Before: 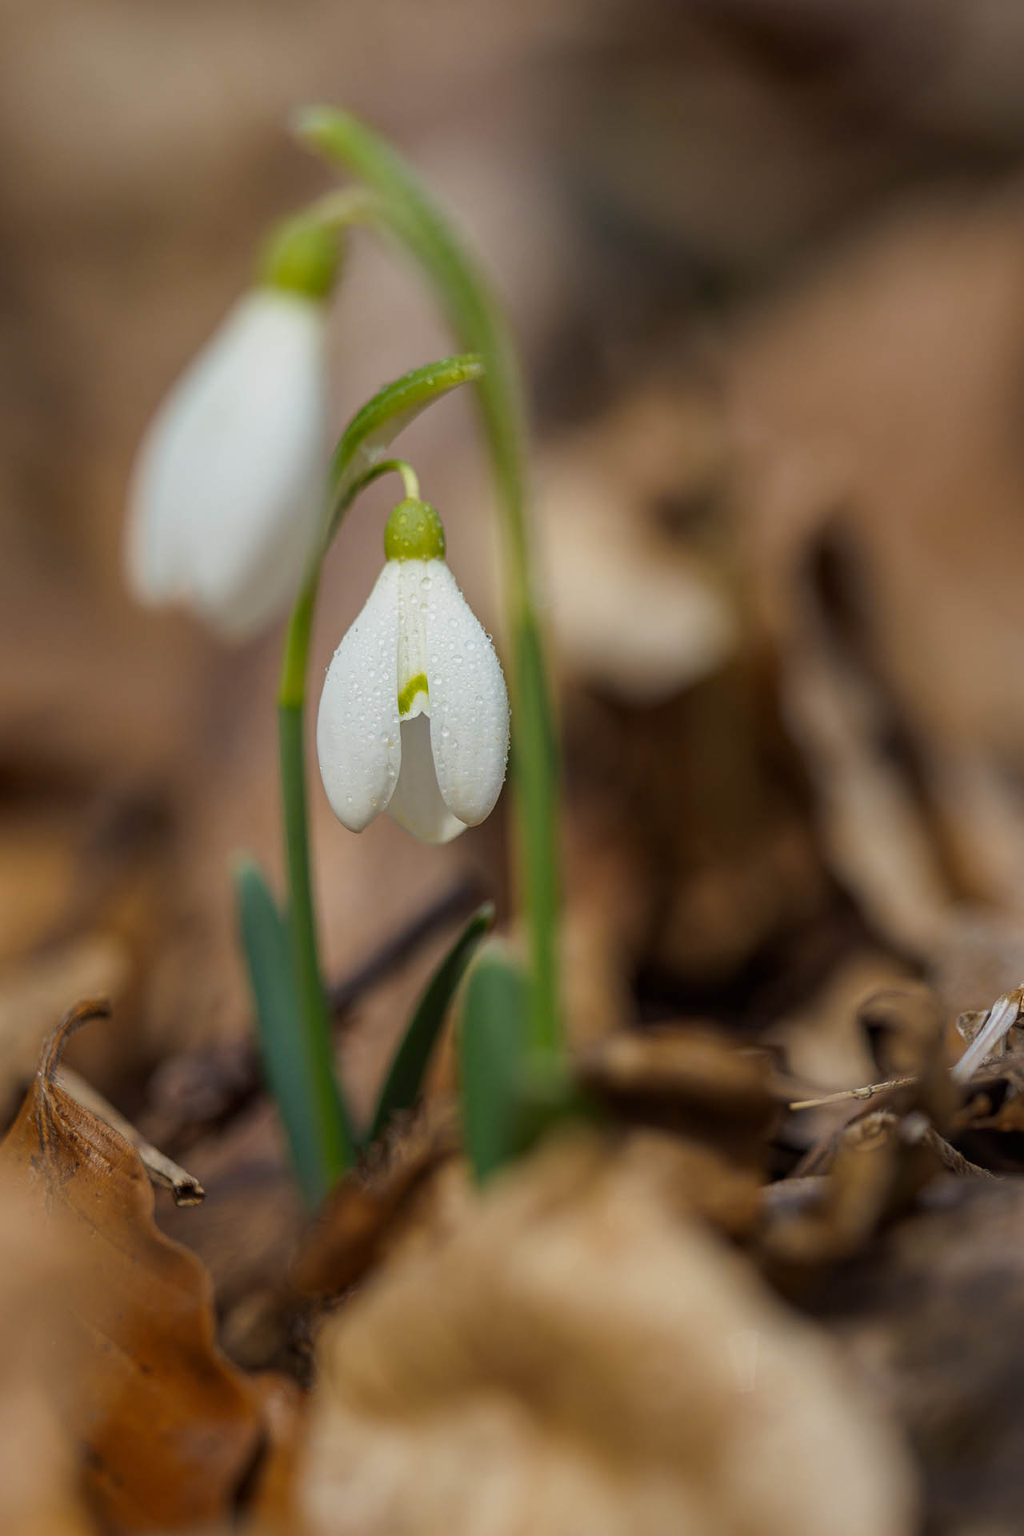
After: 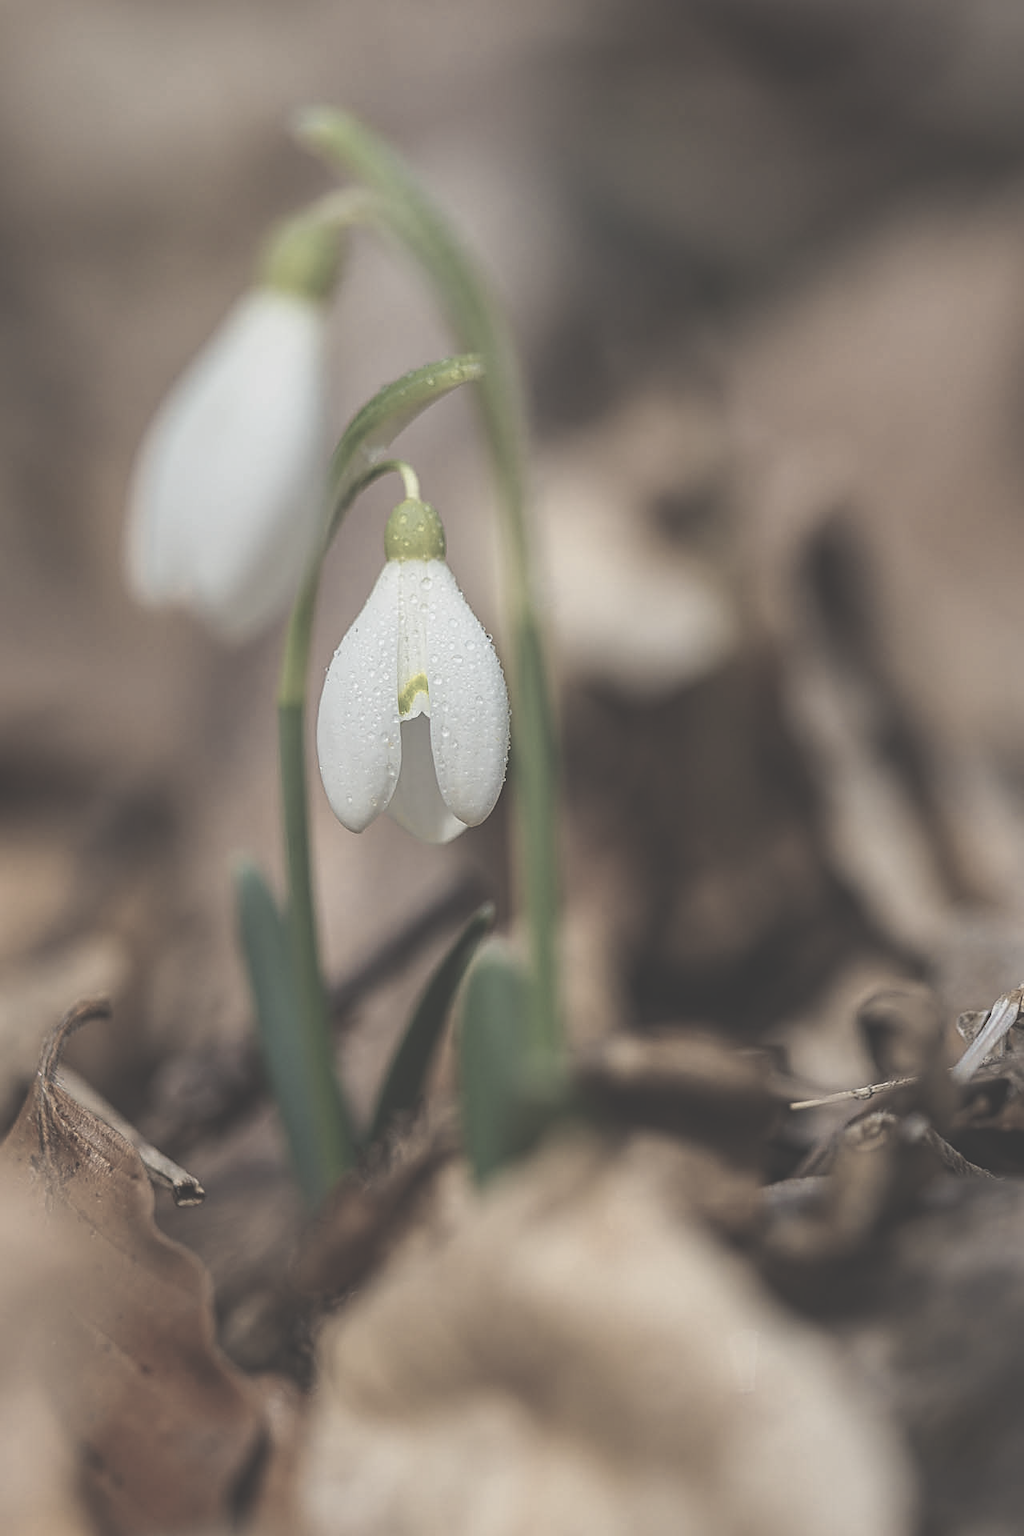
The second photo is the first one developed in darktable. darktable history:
exposure: black level correction -0.04, exposure 0.063 EV, compensate highlight preservation false
sharpen: on, module defaults
color zones: curves: ch0 [(0, 0.6) (0.129, 0.585) (0.193, 0.596) (0.429, 0.5) (0.571, 0.5) (0.714, 0.5) (0.857, 0.5) (1, 0.6)]; ch1 [(0, 0.453) (0.112, 0.245) (0.213, 0.252) (0.429, 0.233) (0.571, 0.231) (0.683, 0.242) (0.857, 0.296) (1, 0.453)]
